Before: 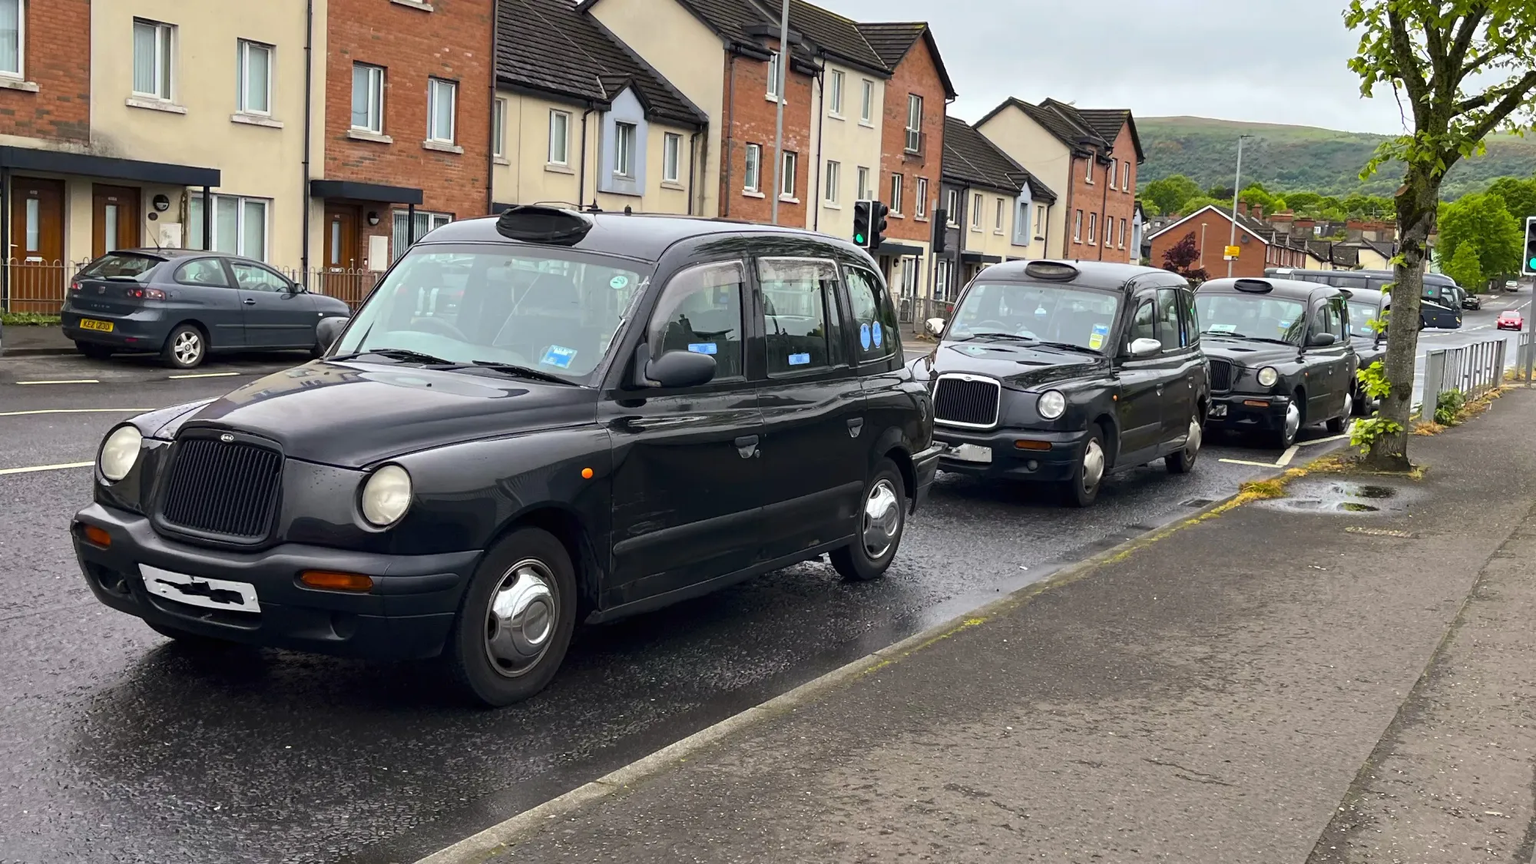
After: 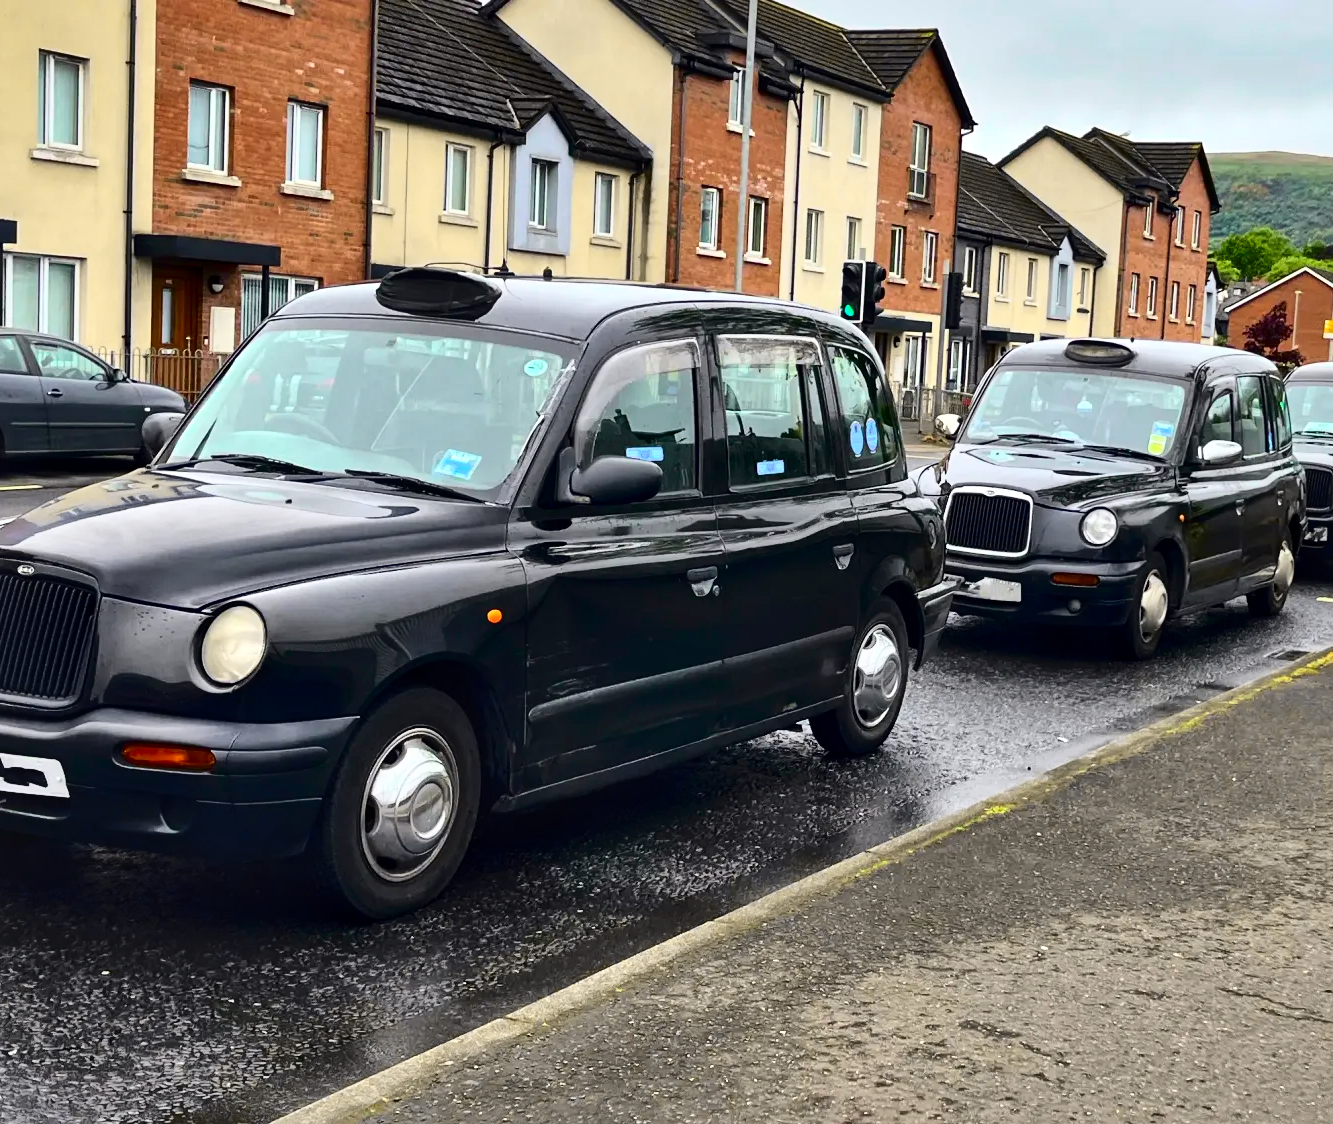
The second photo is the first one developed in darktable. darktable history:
crop and rotate: left 13.537%, right 19.796%
local contrast: mode bilateral grid, contrast 20, coarseness 50, detail 159%, midtone range 0.2
tone curve: curves: ch0 [(0, 0.023) (0.132, 0.075) (0.256, 0.2) (0.454, 0.495) (0.708, 0.78) (0.844, 0.896) (1, 0.98)]; ch1 [(0, 0) (0.37, 0.308) (0.478, 0.46) (0.499, 0.5) (0.513, 0.508) (0.526, 0.533) (0.59, 0.612) (0.764, 0.804) (1, 1)]; ch2 [(0, 0) (0.312, 0.313) (0.461, 0.454) (0.48, 0.477) (0.503, 0.5) (0.526, 0.54) (0.564, 0.595) (0.631, 0.676) (0.713, 0.767) (0.985, 0.966)], color space Lab, independent channels
shadows and highlights: soften with gaussian
